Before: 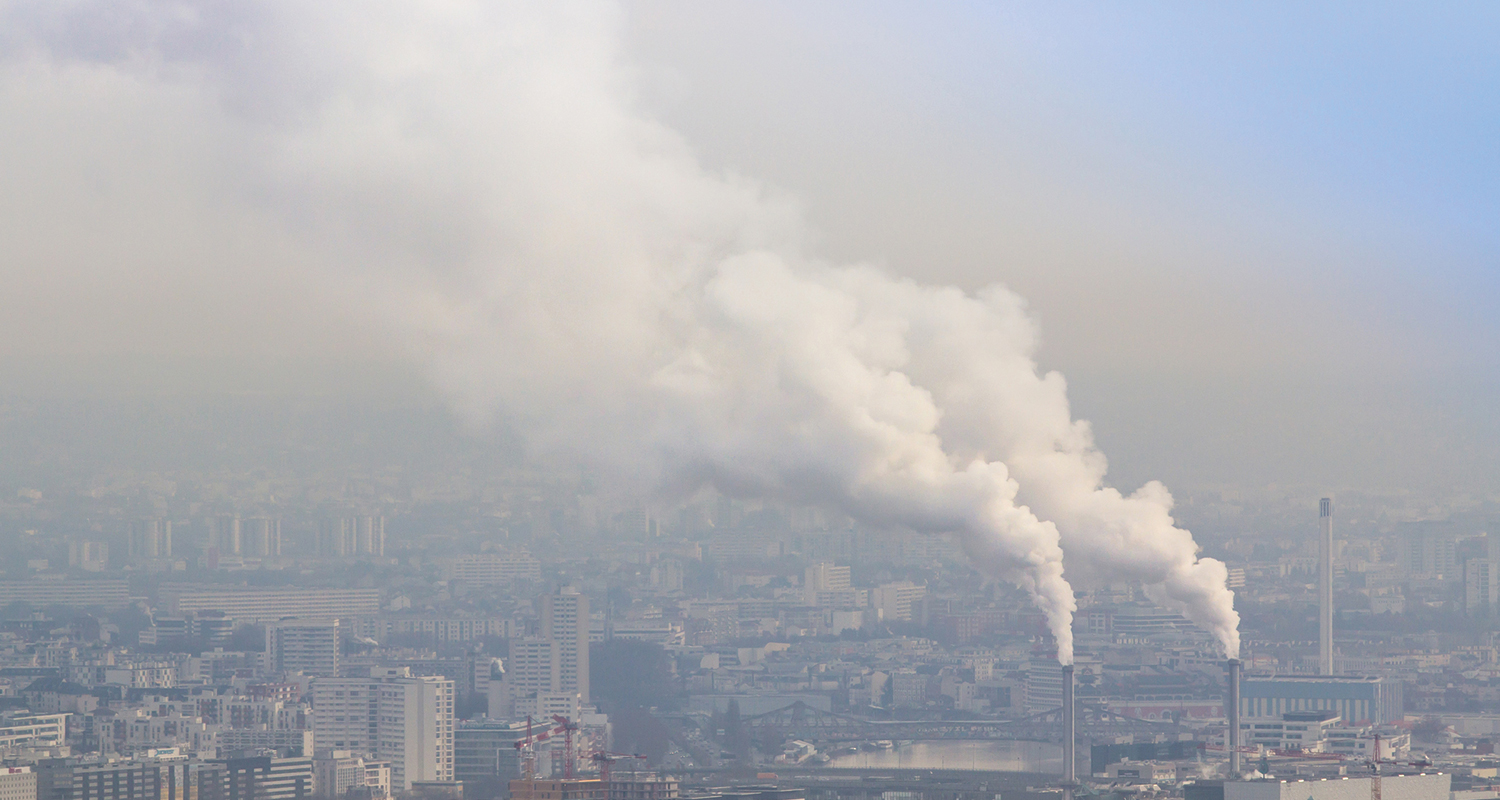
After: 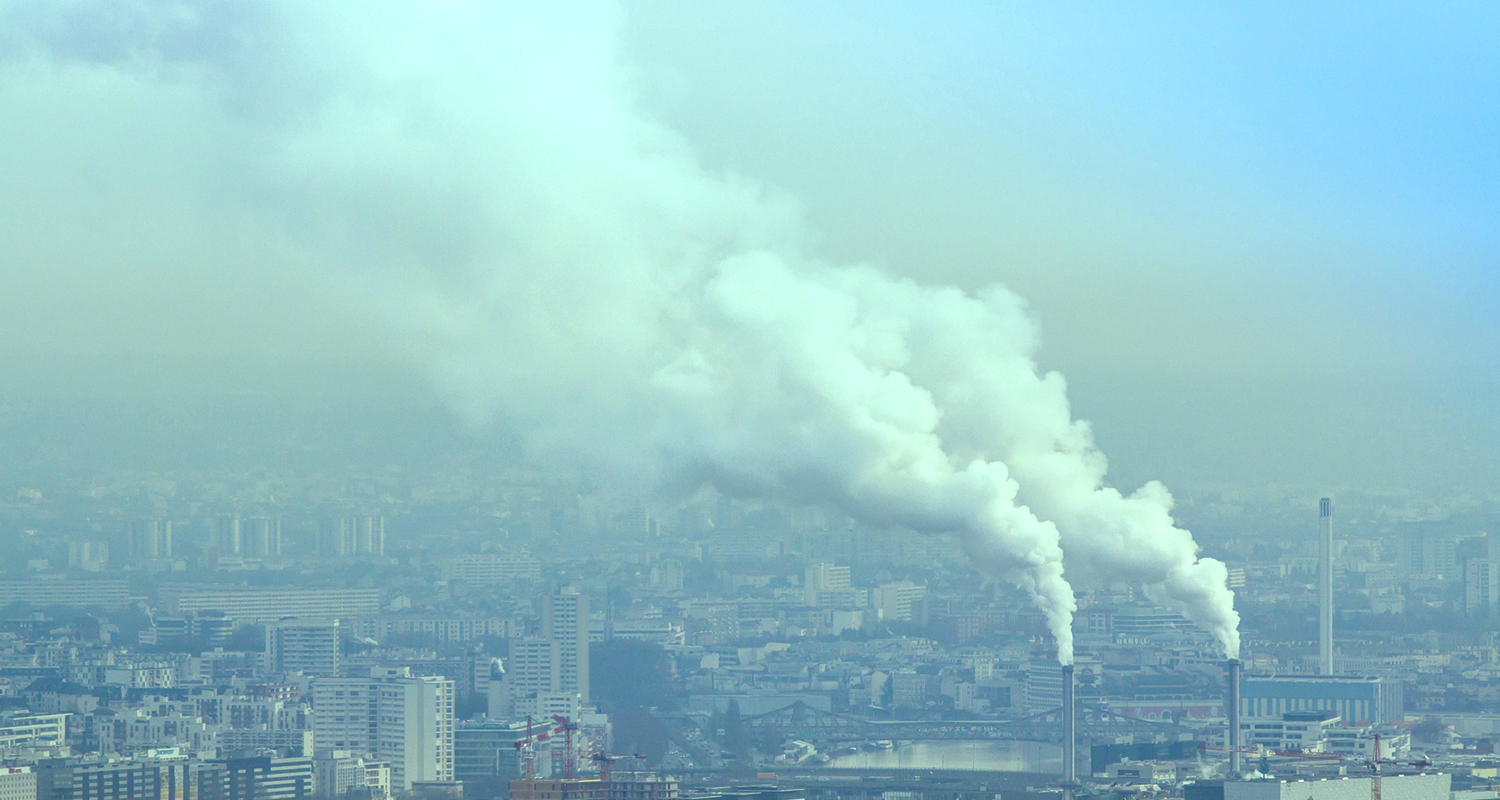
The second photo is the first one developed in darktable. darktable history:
local contrast: on, module defaults
color balance rgb: perceptual saturation grading › global saturation 35%, perceptual saturation grading › highlights -25%, perceptual saturation grading › shadows 50%
color balance: mode lift, gamma, gain (sRGB), lift [0.997, 0.979, 1.021, 1.011], gamma [1, 1.084, 0.916, 0.998], gain [1, 0.87, 1.13, 1.101], contrast 4.55%, contrast fulcrum 38.24%, output saturation 104.09%
